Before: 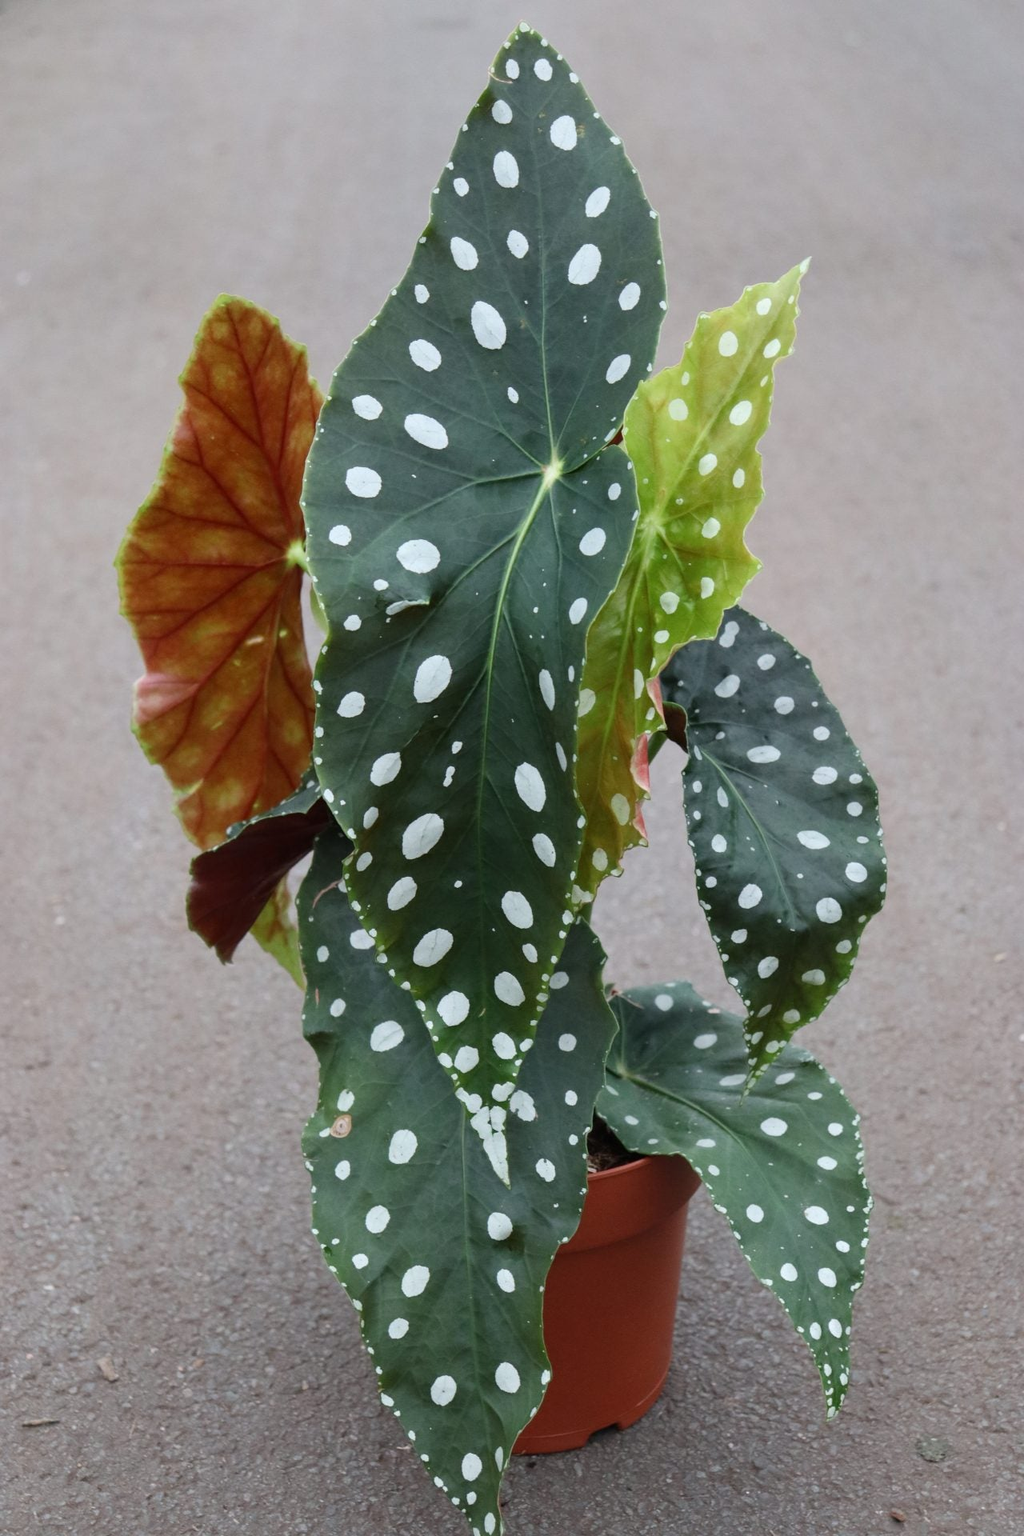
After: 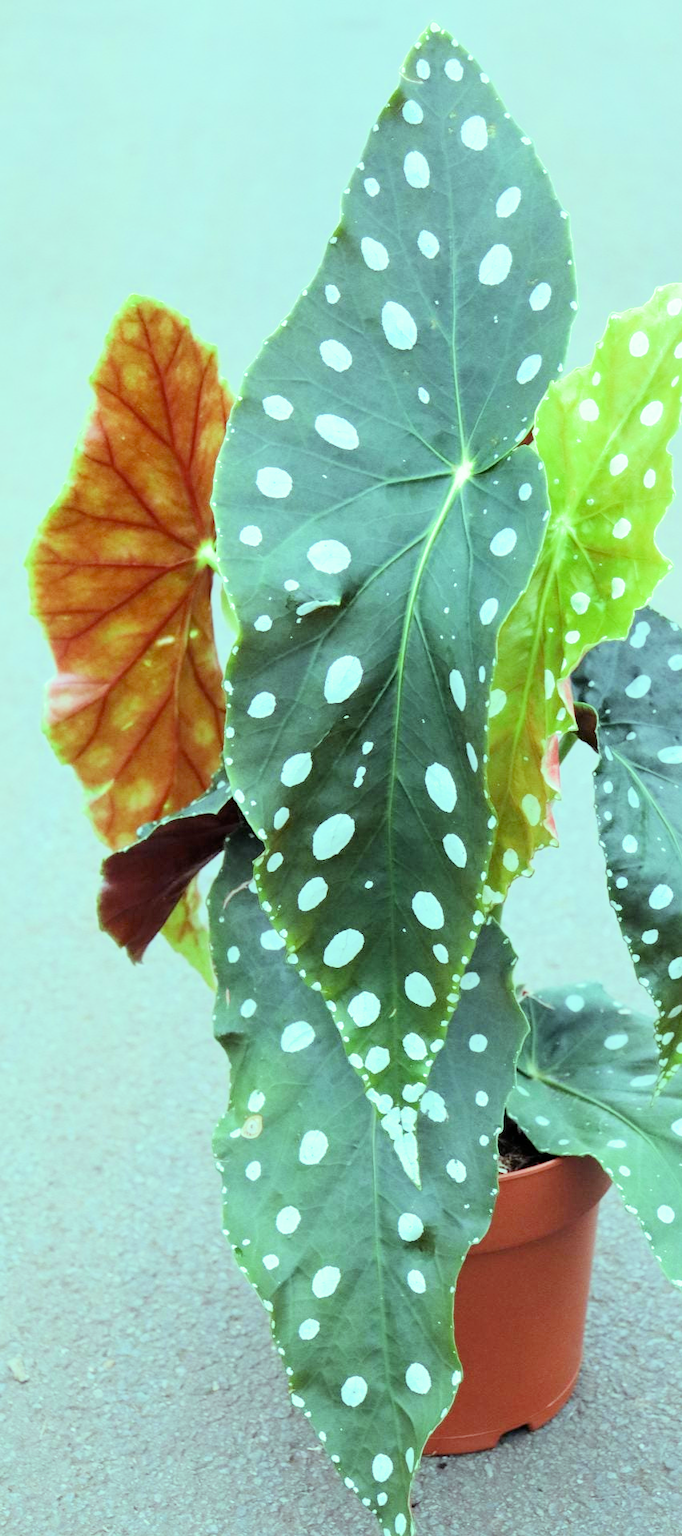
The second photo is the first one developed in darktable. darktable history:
color balance: mode lift, gamma, gain (sRGB), lift [0.997, 0.979, 1.021, 1.011], gamma [1, 1.084, 0.916, 0.998], gain [1, 0.87, 1.13, 1.101], contrast 4.55%, contrast fulcrum 38.24%, output saturation 104.09%
exposure: black level correction 0.001, exposure 1.822 EV, compensate exposure bias true, compensate highlight preservation false
crop and rotate: left 8.786%, right 24.548%
filmic rgb: black relative exposure -7.15 EV, white relative exposure 5.36 EV, hardness 3.02, color science v6 (2022)
